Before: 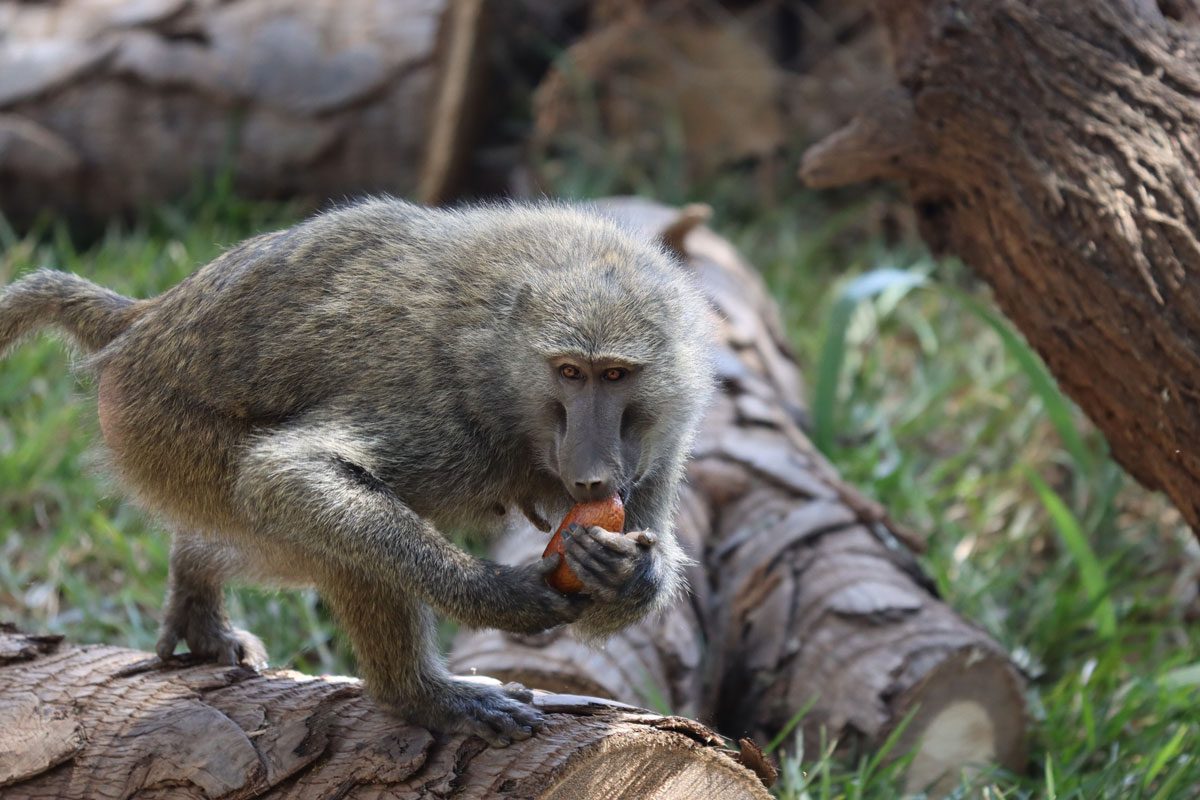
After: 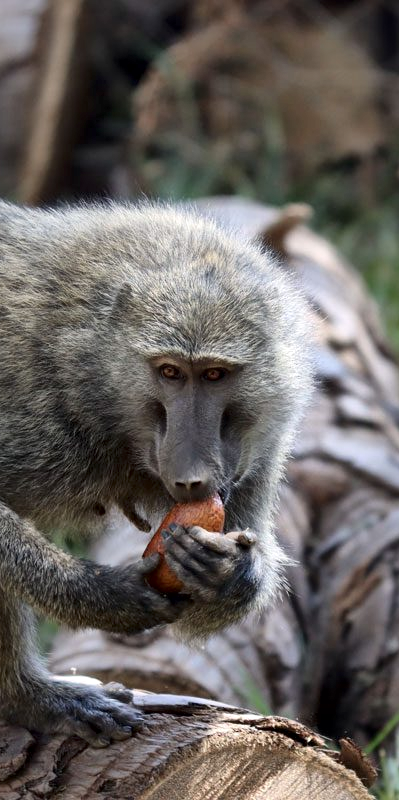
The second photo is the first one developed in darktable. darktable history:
crop: left 33.36%, right 33.36%
local contrast: mode bilateral grid, contrast 20, coarseness 50, detail 171%, midtone range 0.2
